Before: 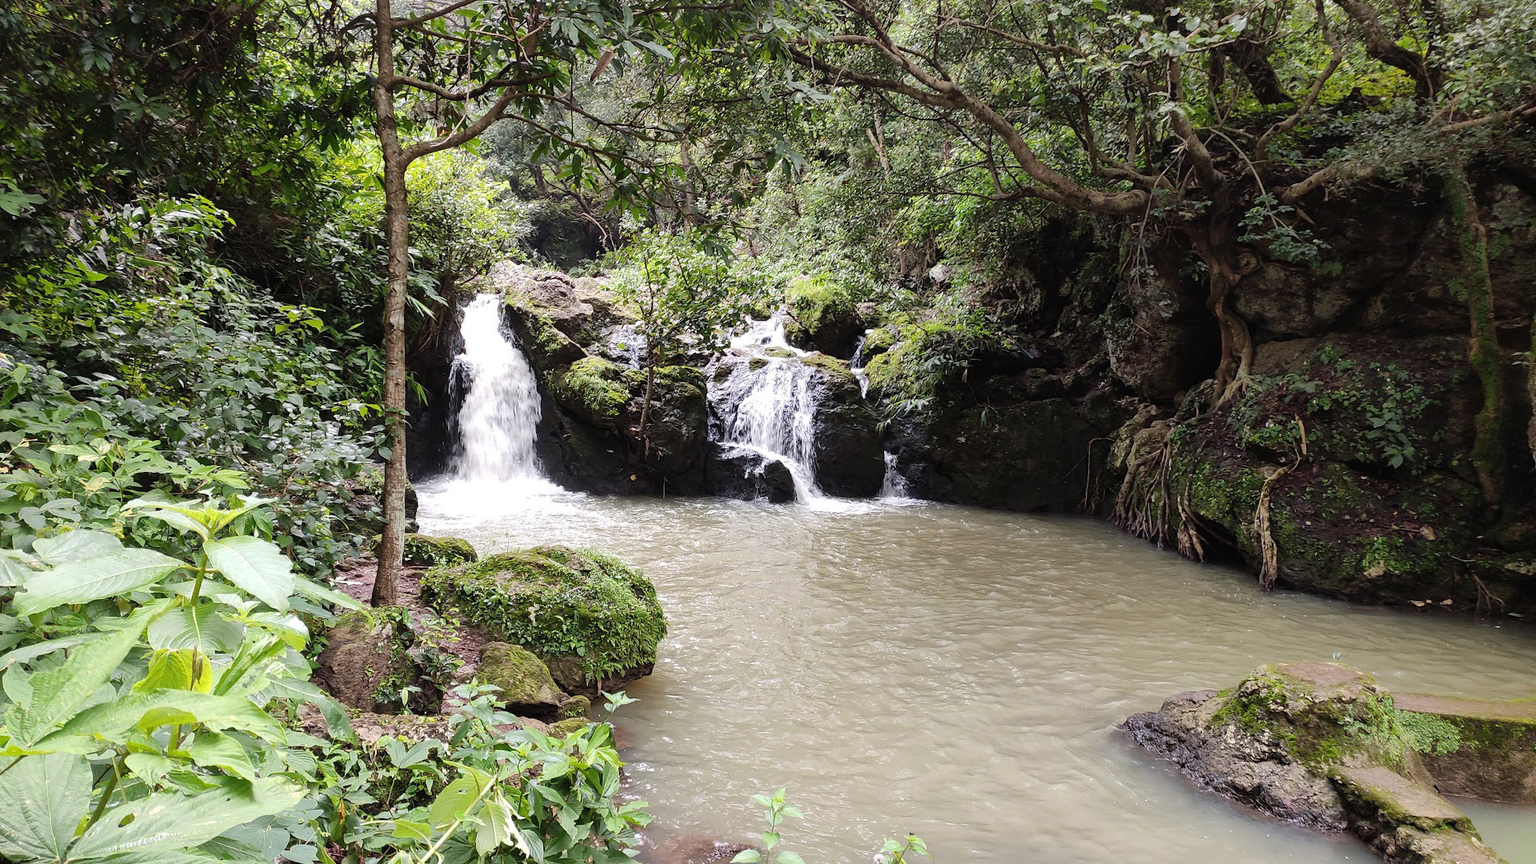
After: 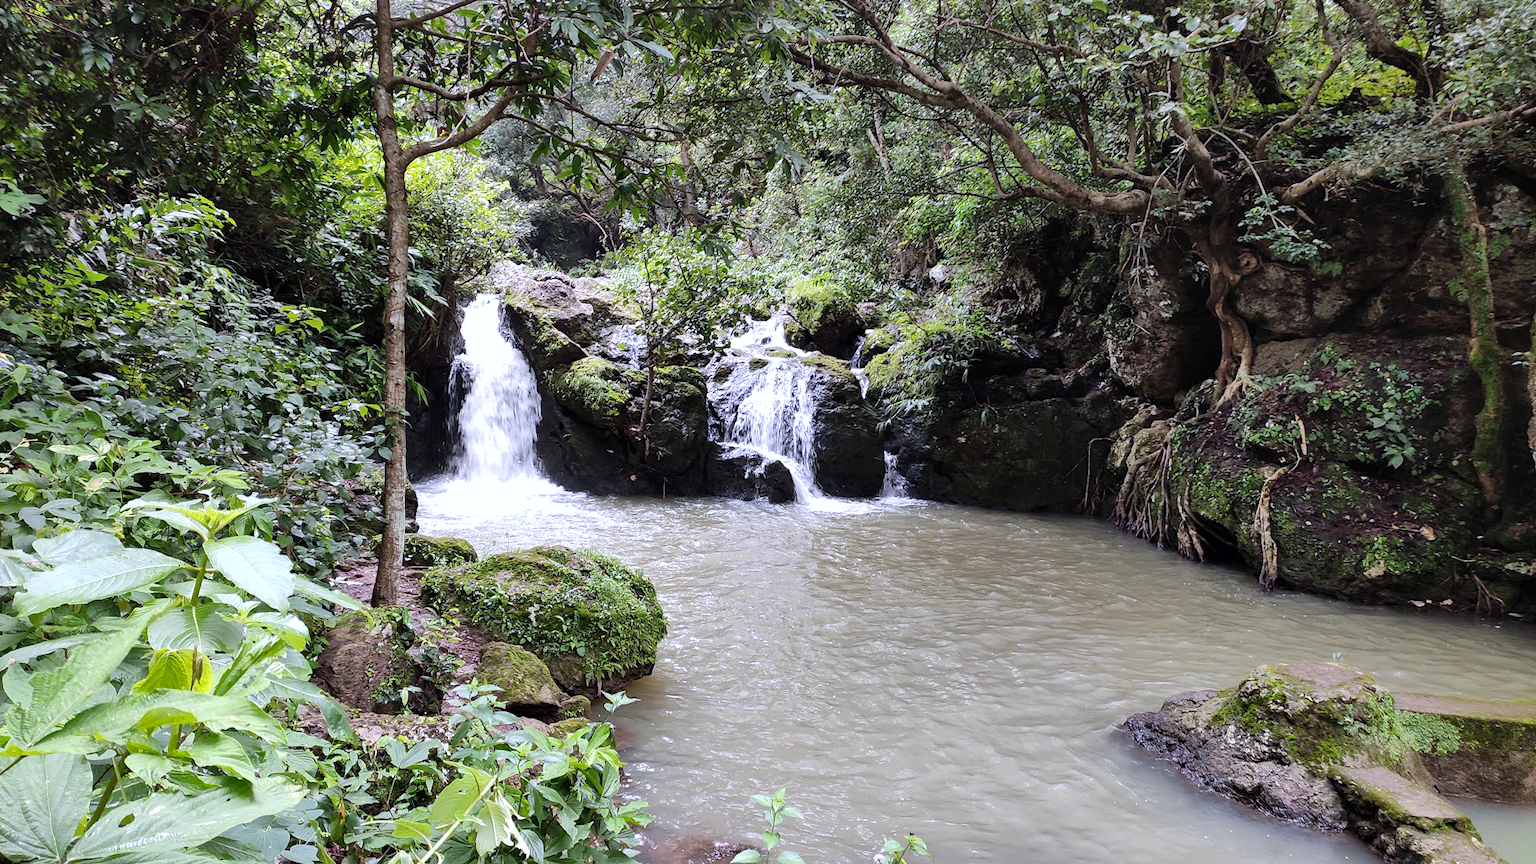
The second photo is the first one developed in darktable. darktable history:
contrast equalizer: octaves 7, y [[0.6 ×6], [0.55 ×6], [0 ×6], [0 ×6], [0 ×6]], mix 0.15
shadows and highlights: shadows 49, highlights -41, soften with gaussian
white balance: red 0.967, blue 1.119, emerald 0.756
